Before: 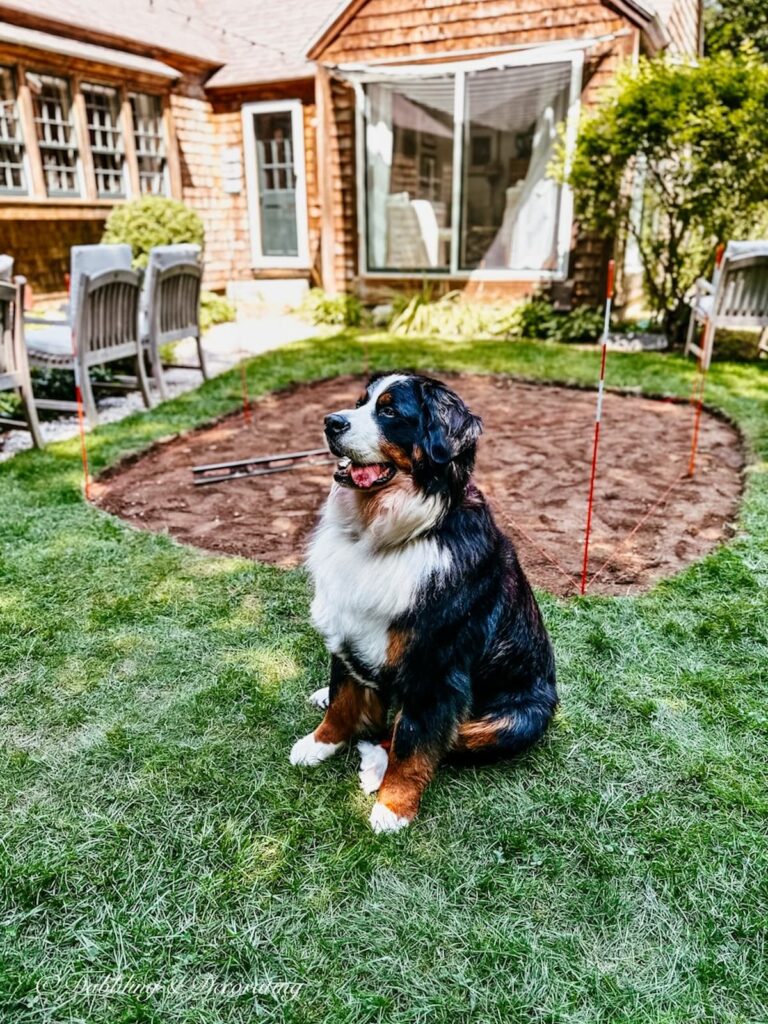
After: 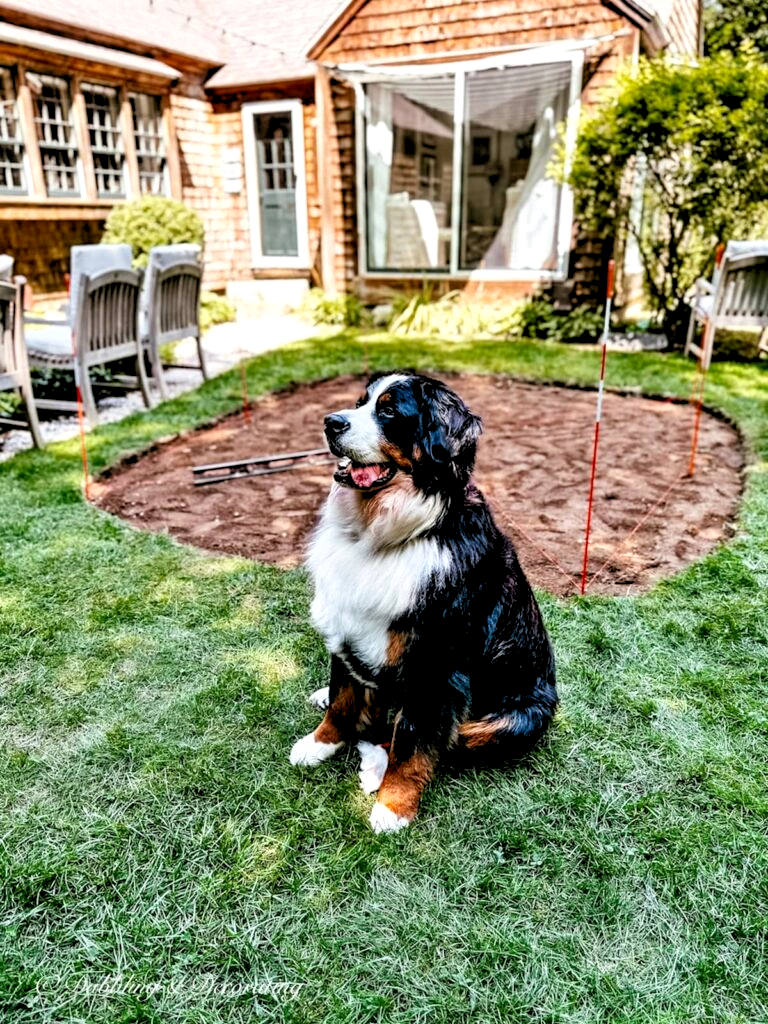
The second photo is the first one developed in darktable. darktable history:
exposure: black level correction 0.005, exposure 0.014 EV, compensate highlight preservation false
rgb levels: levels [[0.01, 0.419, 0.839], [0, 0.5, 1], [0, 0.5, 1]]
